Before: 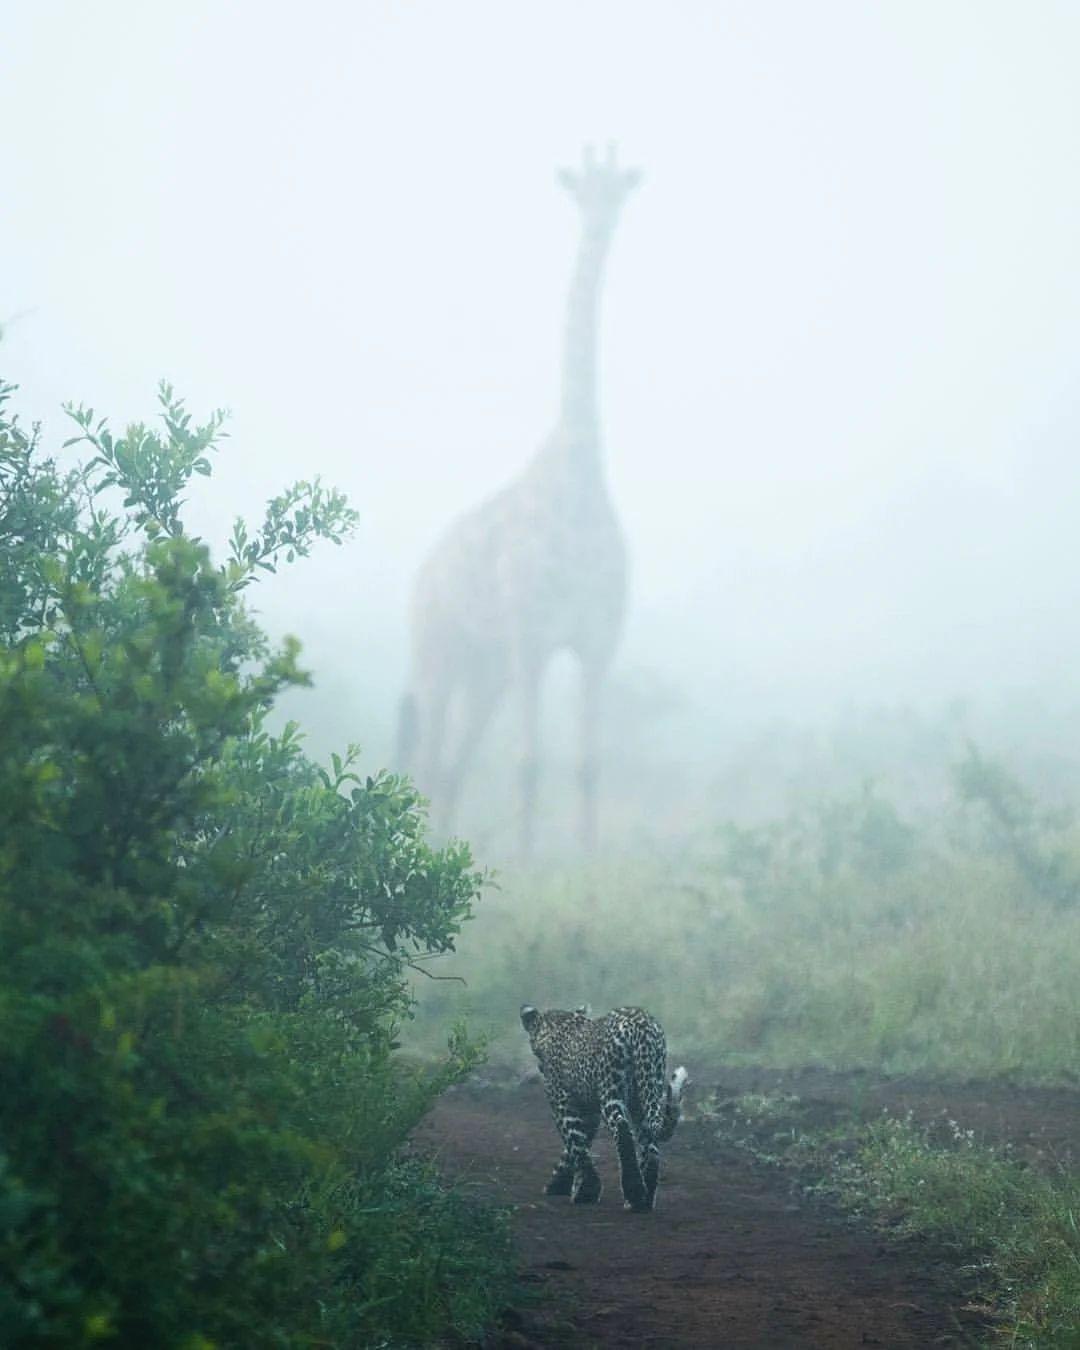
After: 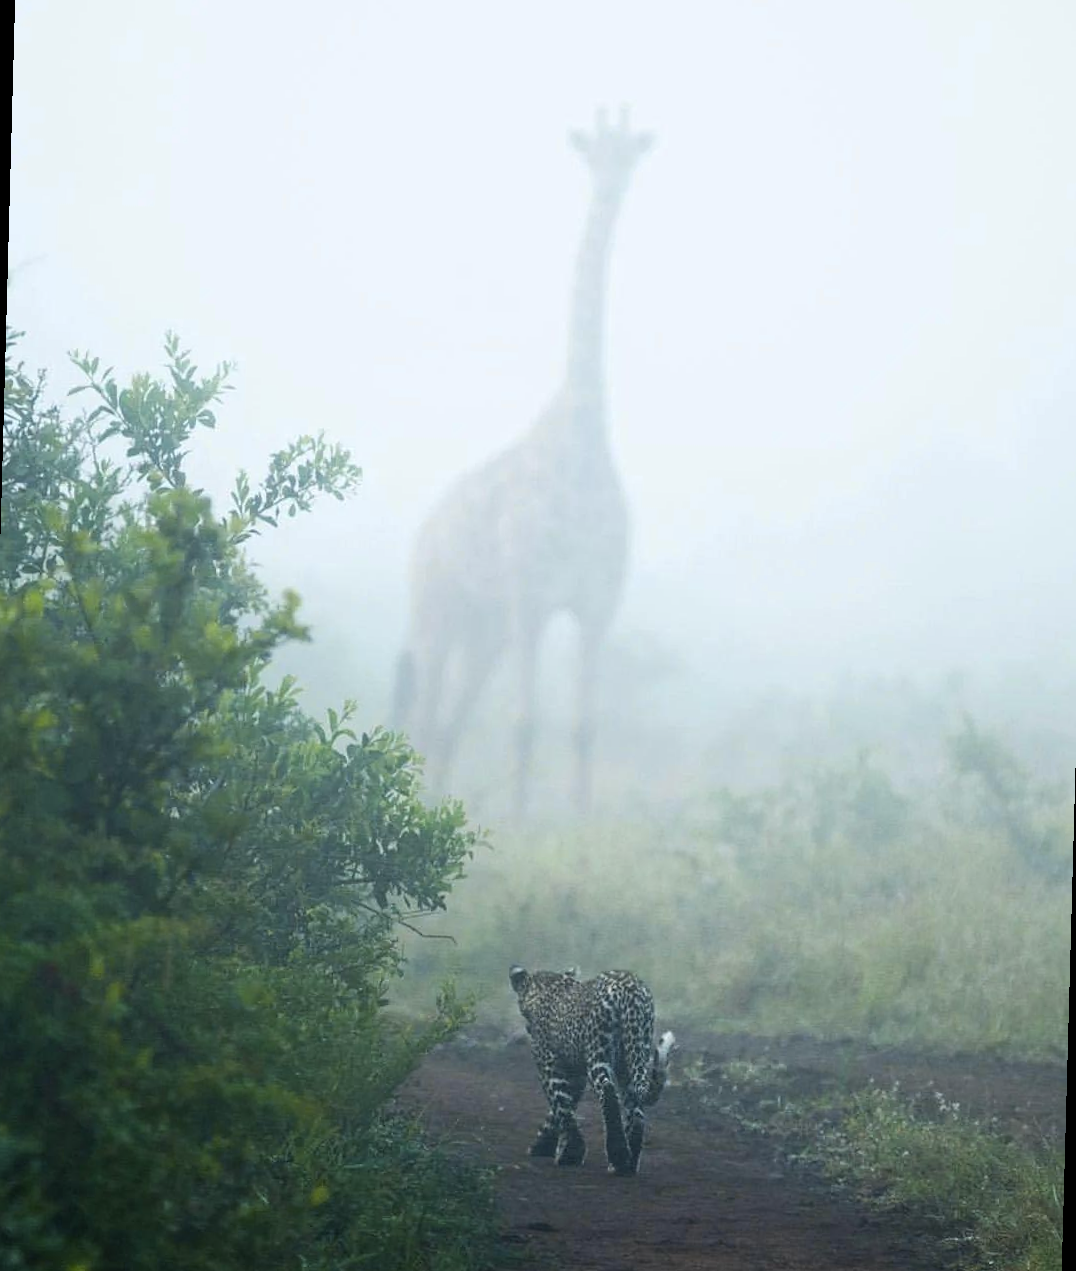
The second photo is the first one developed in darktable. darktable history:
color contrast: green-magenta contrast 0.8, blue-yellow contrast 1.1, unbound 0
tone equalizer: on, module defaults
rotate and perspective: rotation 1.57°, crop left 0.018, crop right 0.982, crop top 0.039, crop bottom 0.961
